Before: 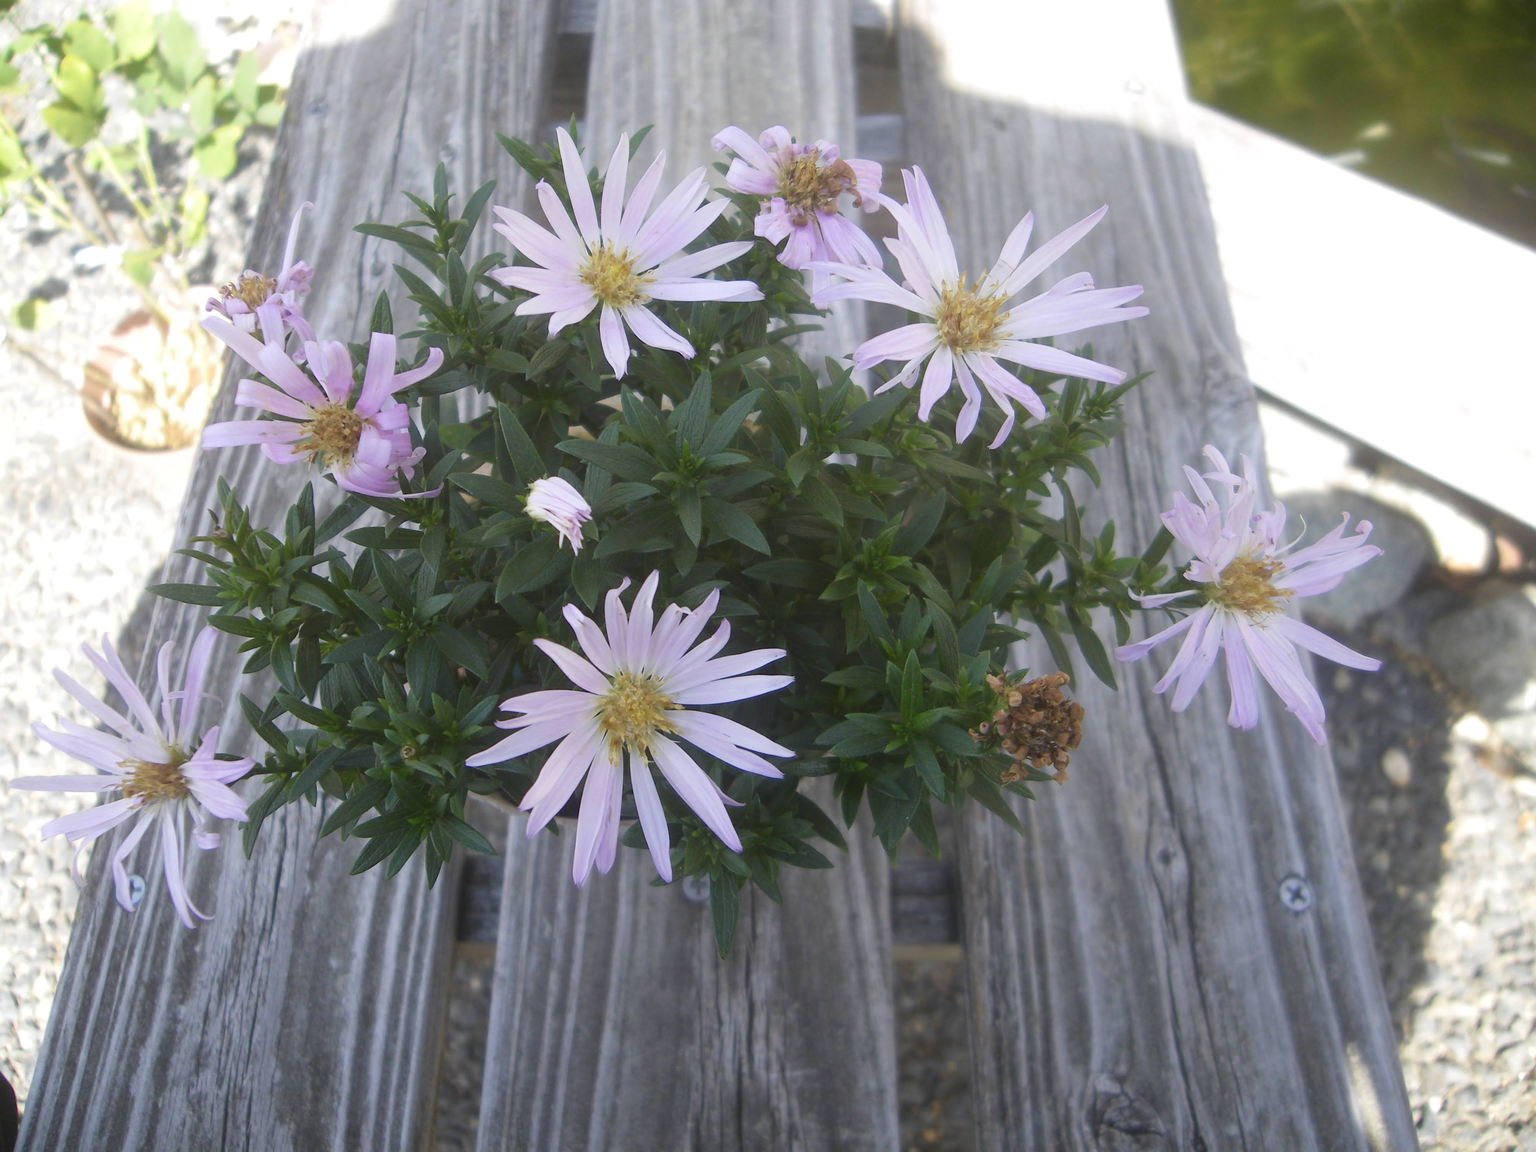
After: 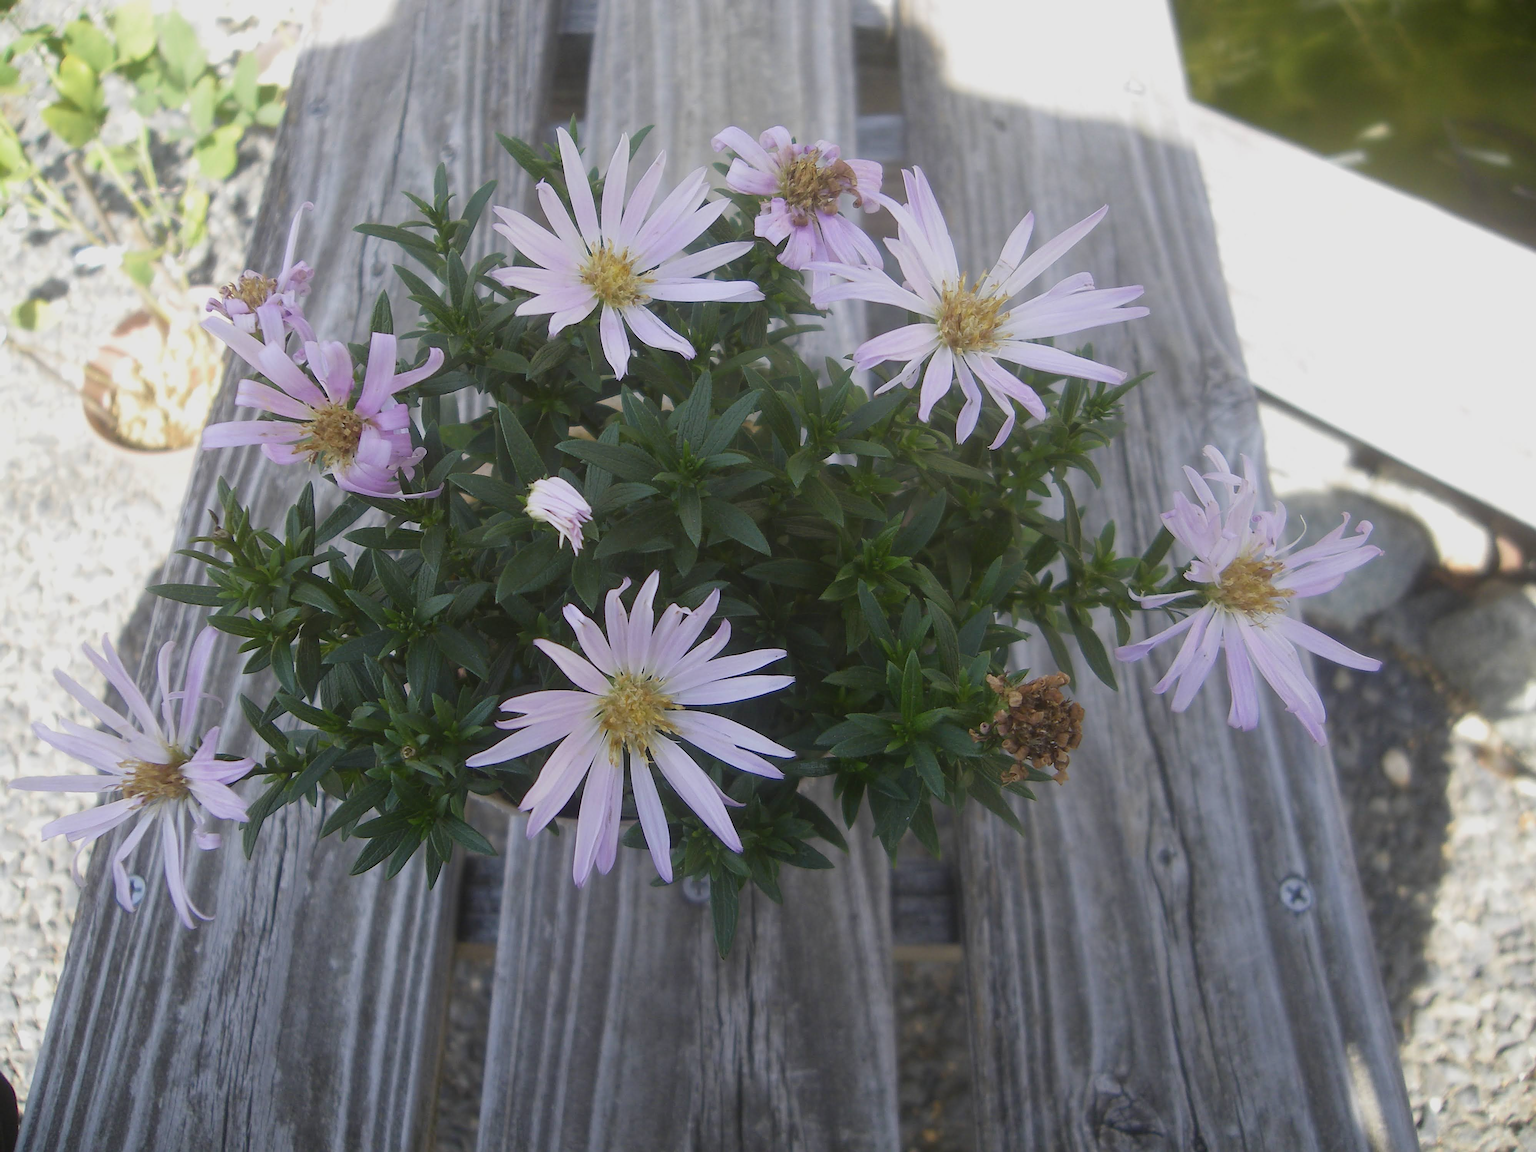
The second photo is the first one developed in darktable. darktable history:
sharpen: on, module defaults
exposure: exposure -0.355 EV, compensate exposure bias true, compensate highlight preservation false
